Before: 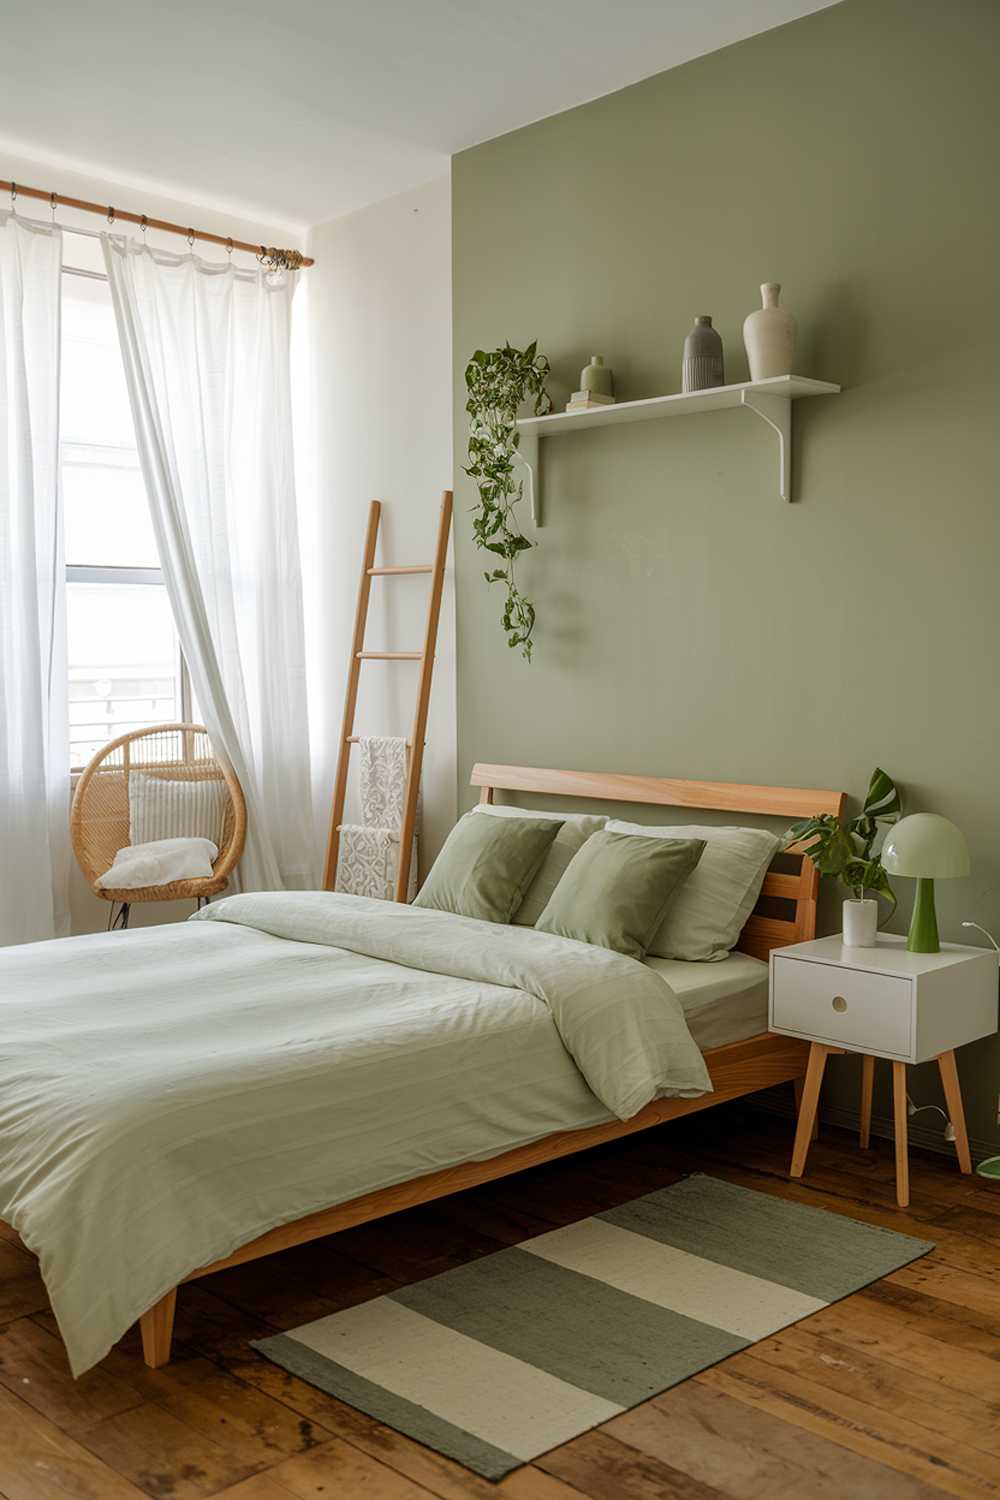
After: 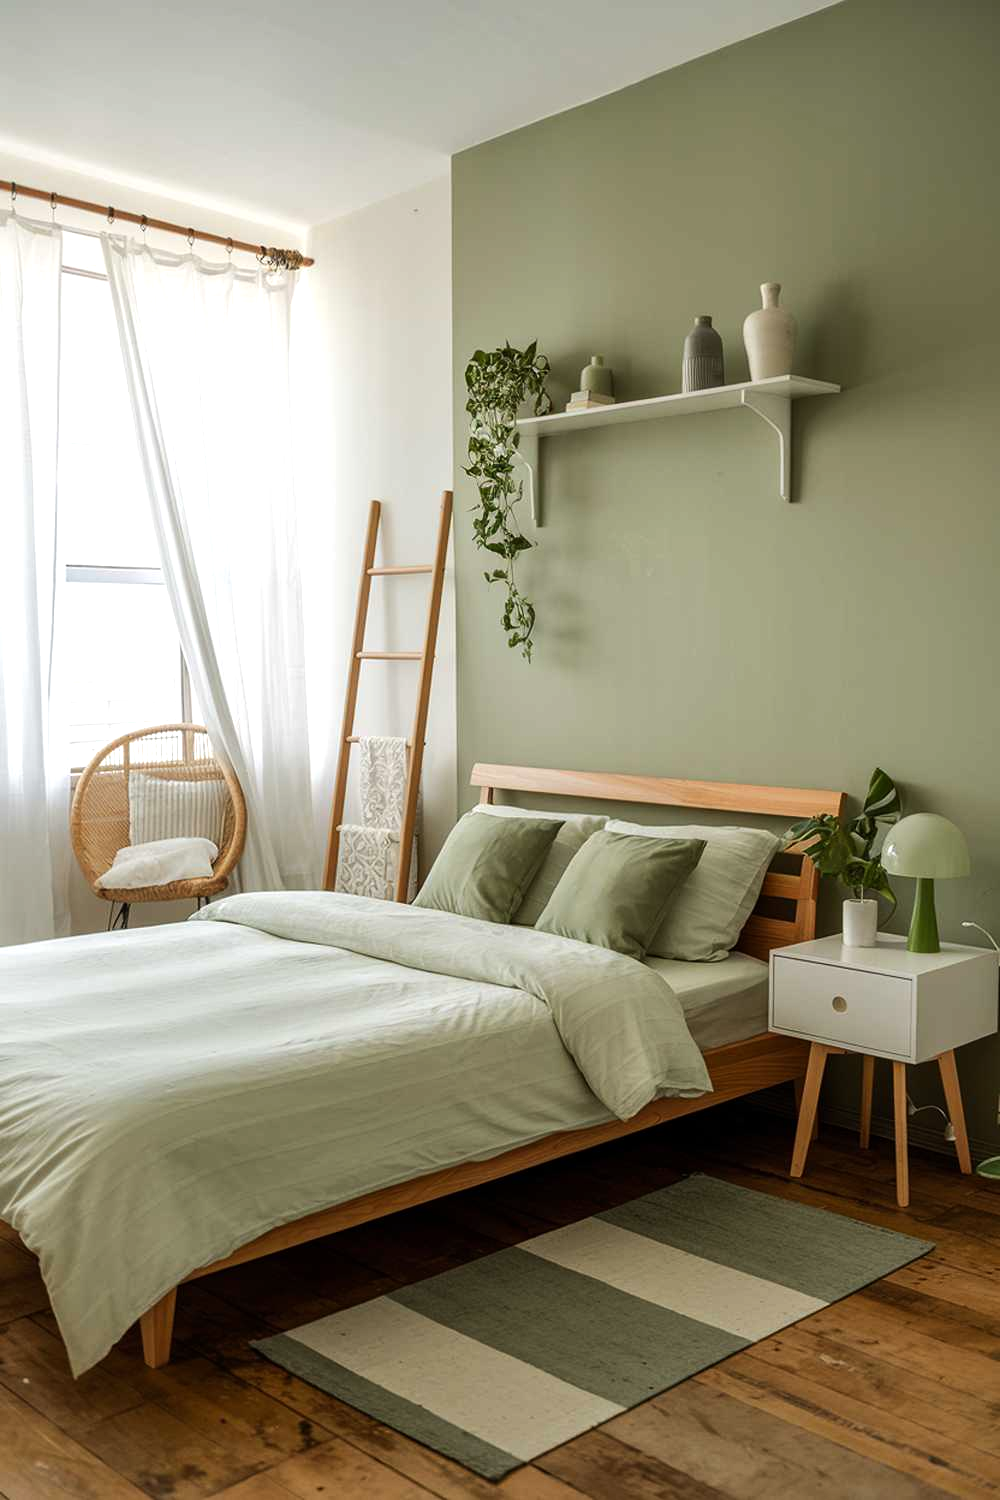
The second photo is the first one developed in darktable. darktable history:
tone equalizer: -8 EV -0.435 EV, -7 EV -0.36 EV, -6 EV -0.295 EV, -5 EV -0.261 EV, -3 EV 0.197 EV, -2 EV 0.349 EV, -1 EV 0.39 EV, +0 EV 0.429 EV, edges refinement/feathering 500, mask exposure compensation -1.57 EV, preserve details no
